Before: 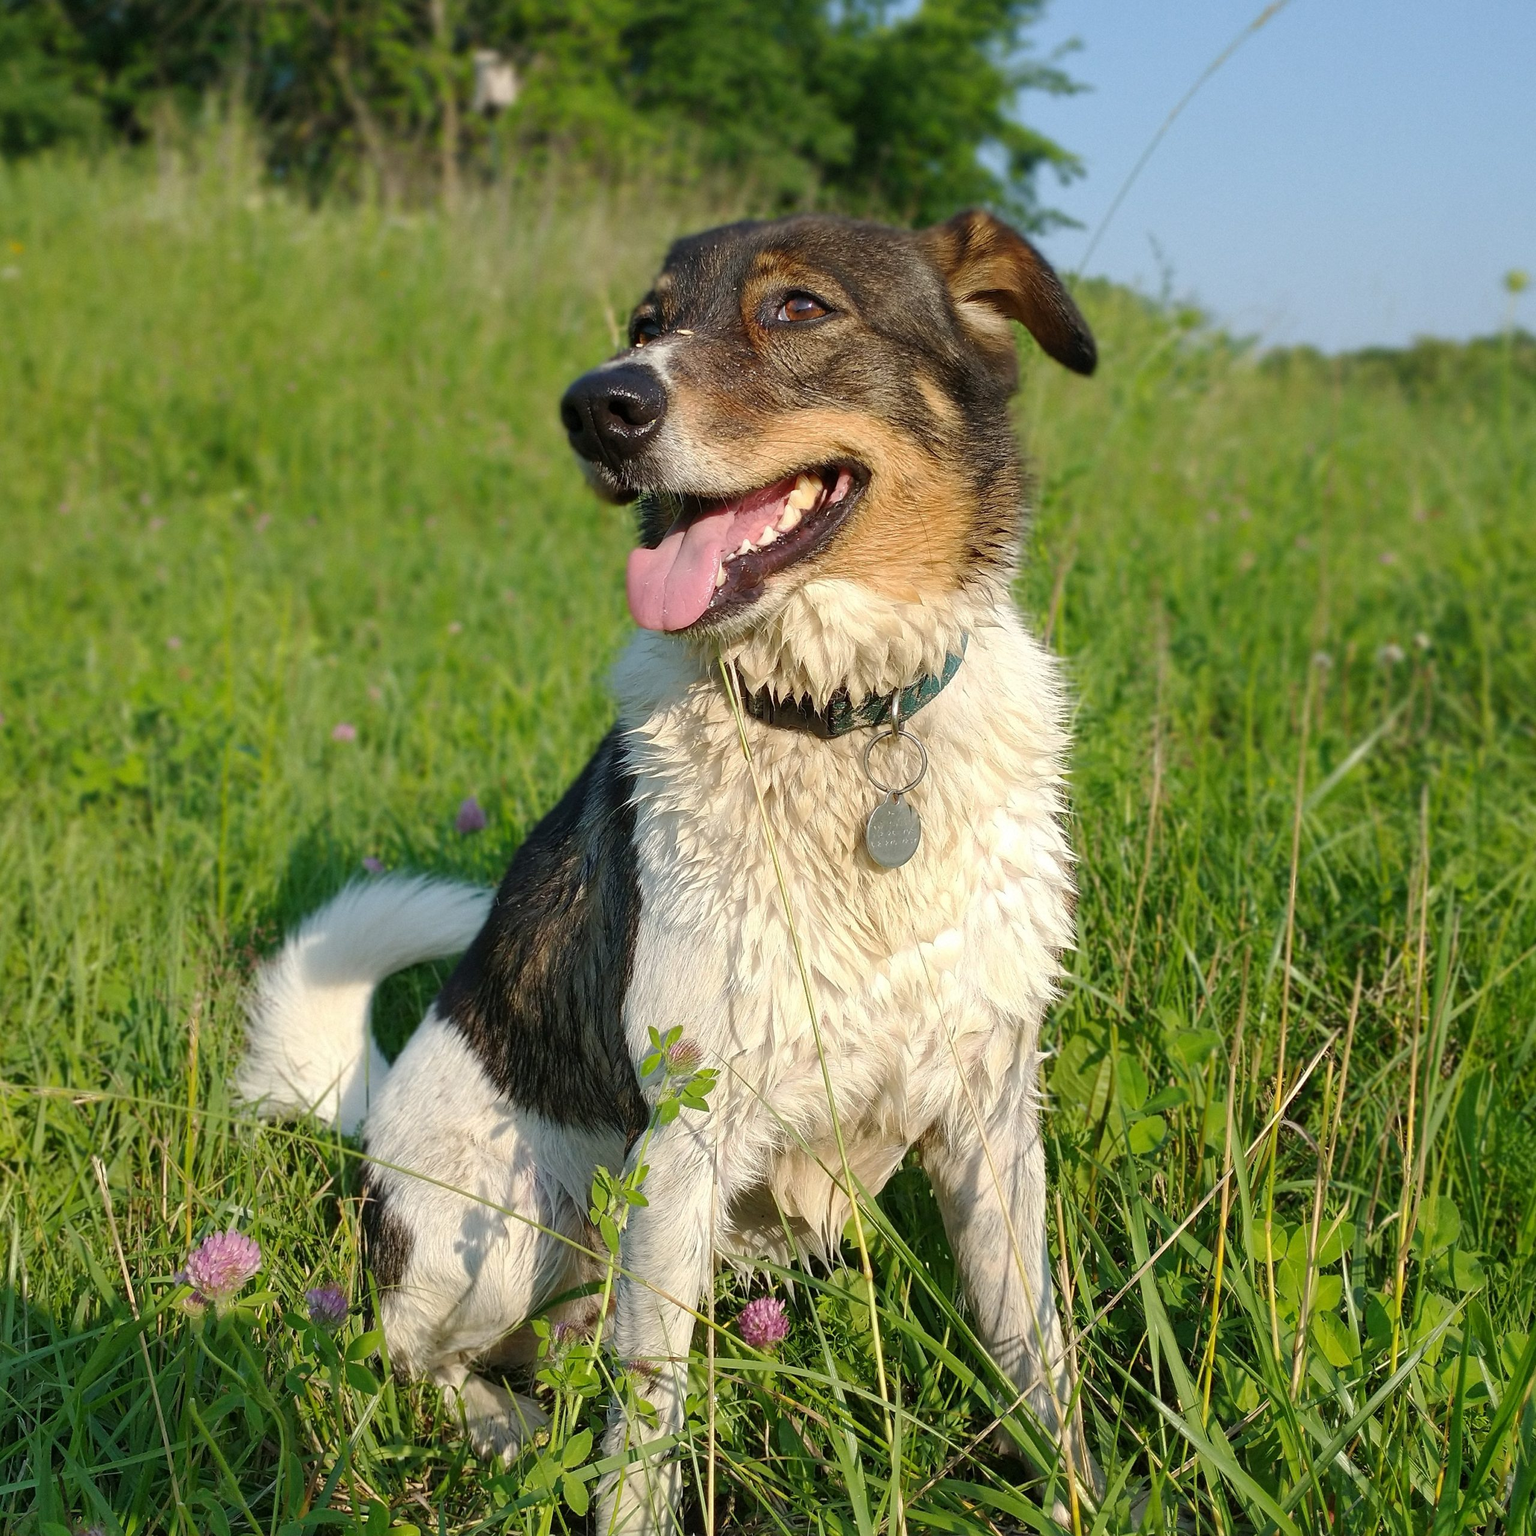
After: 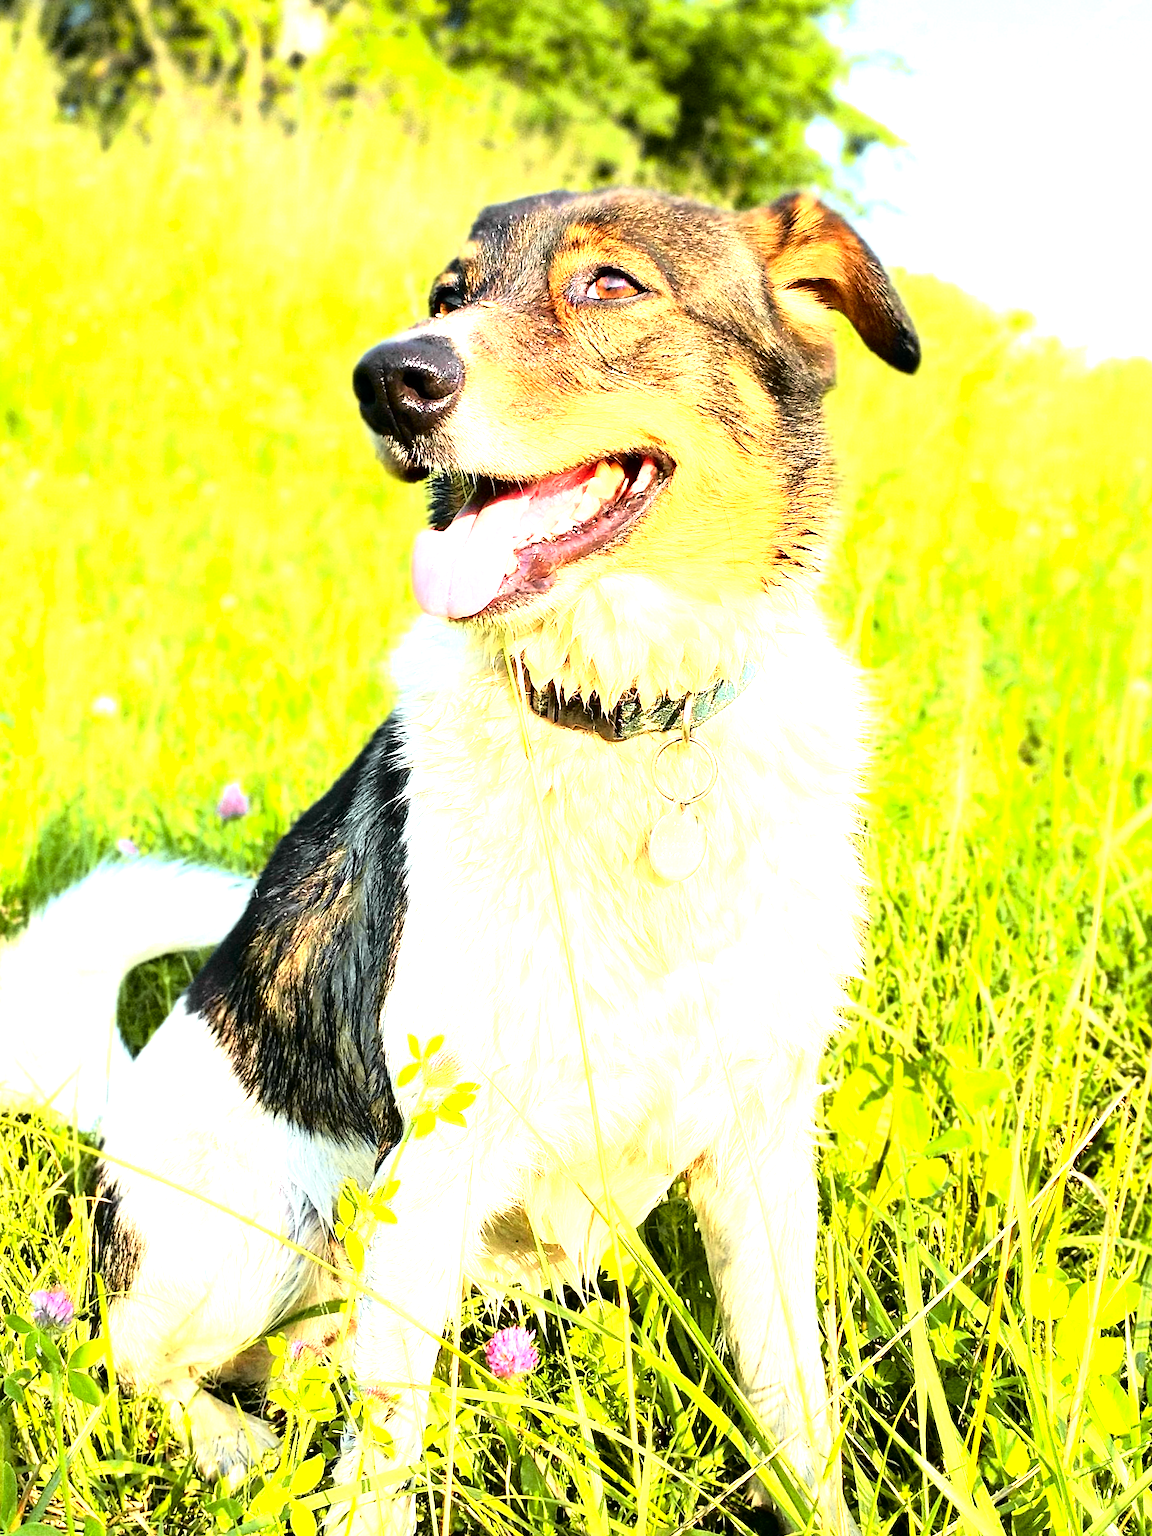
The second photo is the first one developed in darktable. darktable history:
levels: levels [0, 0.48, 0.961]
exposure: black level correction 0.001, exposure 1.719 EV, compensate exposure bias true, compensate highlight preservation false
tone equalizer: -8 EV -1.08 EV, -7 EV -1.01 EV, -6 EV -0.867 EV, -5 EV -0.578 EV, -3 EV 0.578 EV, -2 EV 0.867 EV, -1 EV 1.01 EV, +0 EV 1.08 EV, edges refinement/feathering 500, mask exposure compensation -1.57 EV, preserve details no
crop and rotate: angle -3.27°, left 14.277%, top 0.028%, right 10.766%, bottom 0.028%
tone curve: curves: ch0 [(0, 0) (0.062, 0.023) (0.168, 0.142) (0.359, 0.44) (0.469, 0.544) (0.634, 0.722) (0.839, 0.909) (0.998, 0.978)]; ch1 [(0, 0) (0.437, 0.453) (0.472, 0.47) (0.502, 0.504) (0.527, 0.546) (0.568, 0.619) (0.608, 0.665) (0.669, 0.748) (0.859, 0.899) (1, 1)]; ch2 [(0, 0) (0.33, 0.301) (0.421, 0.443) (0.473, 0.498) (0.509, 0.5) (0.535, 0.564) (0.575, 0.625) (0.608, 0.676) (1, 1)], color space Lab, independent channels, preserve colors none
